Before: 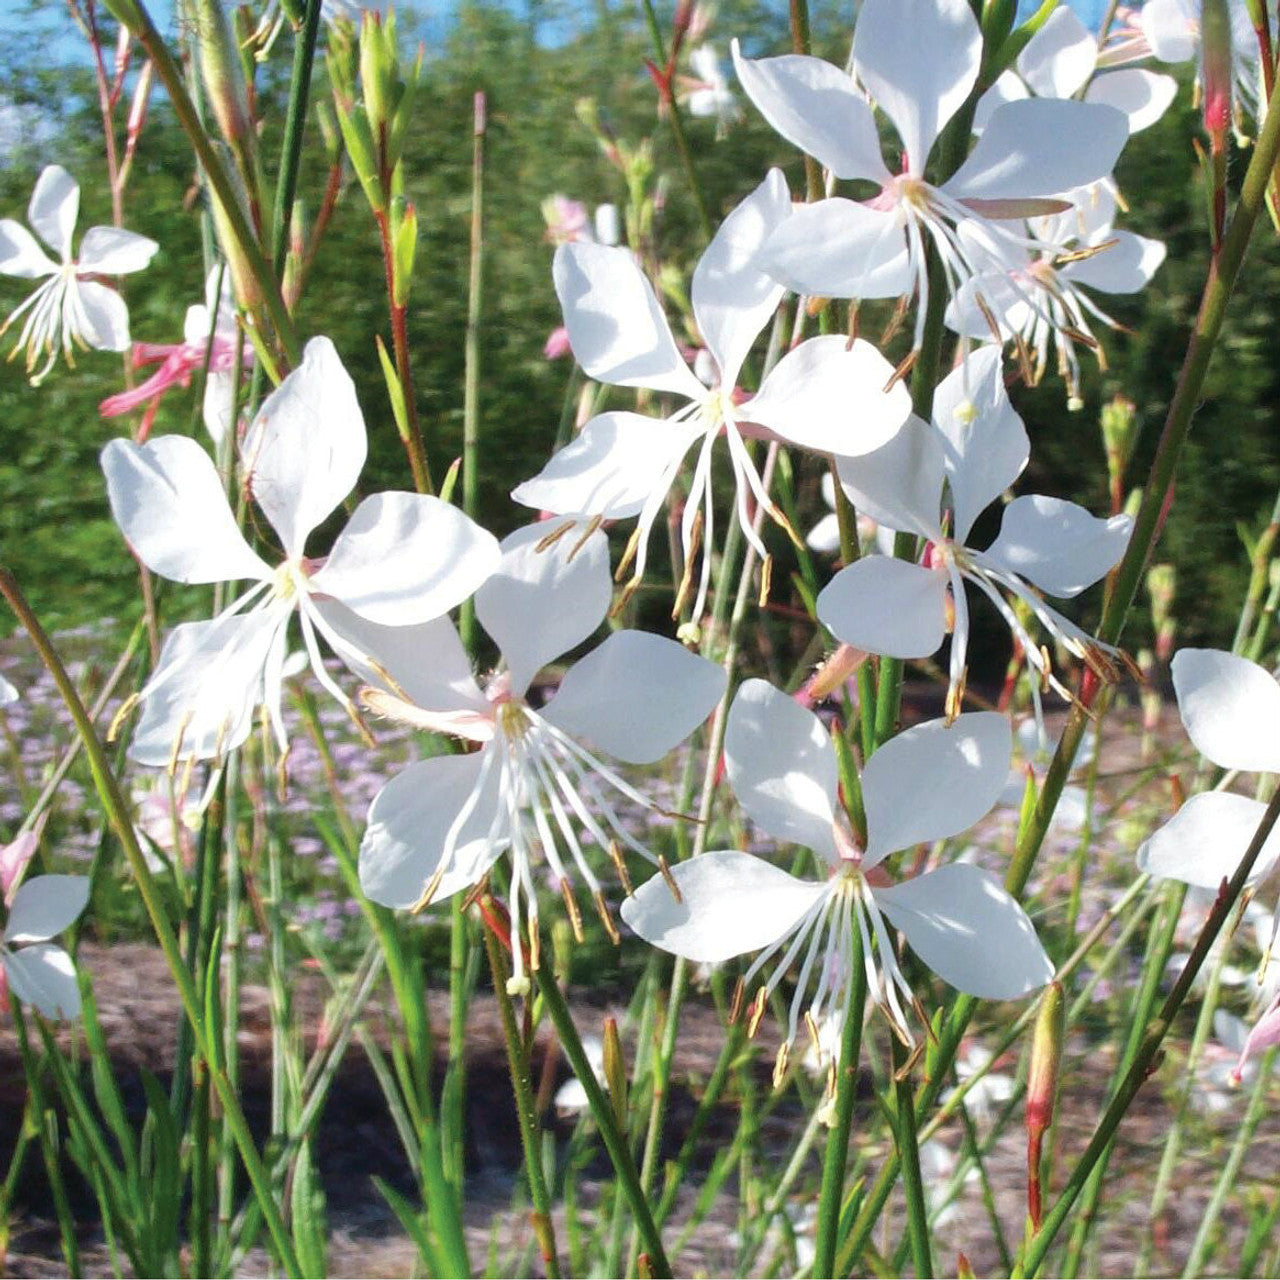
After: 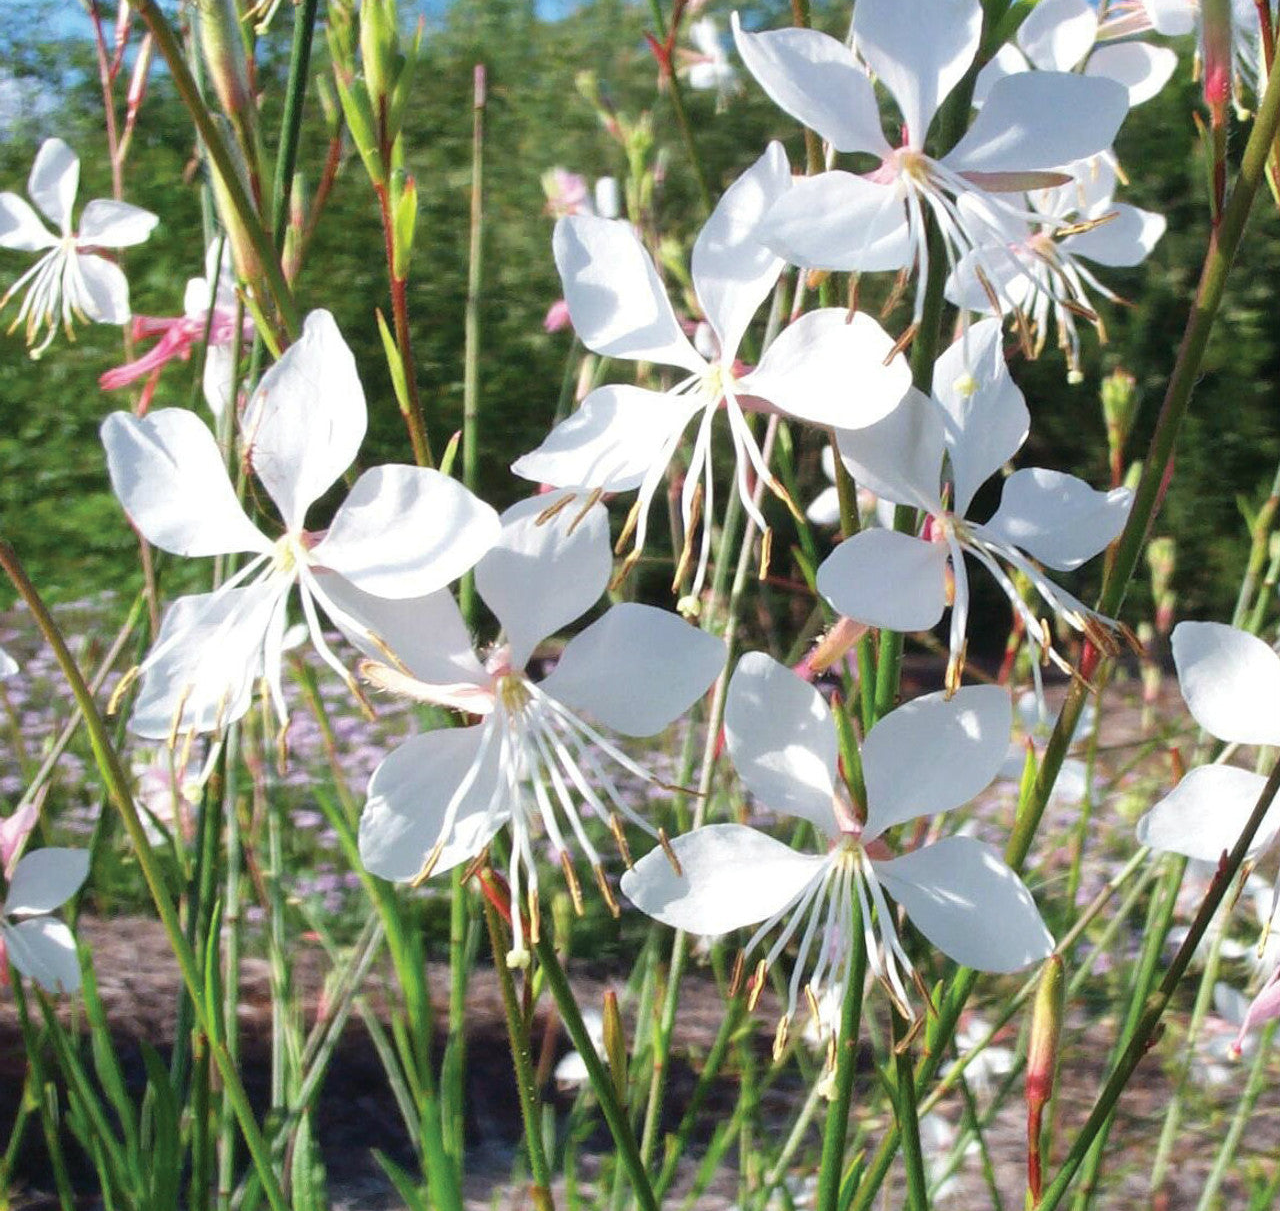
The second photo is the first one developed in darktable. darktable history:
crop and rotate: top 2.156%, bottom 3.175%
